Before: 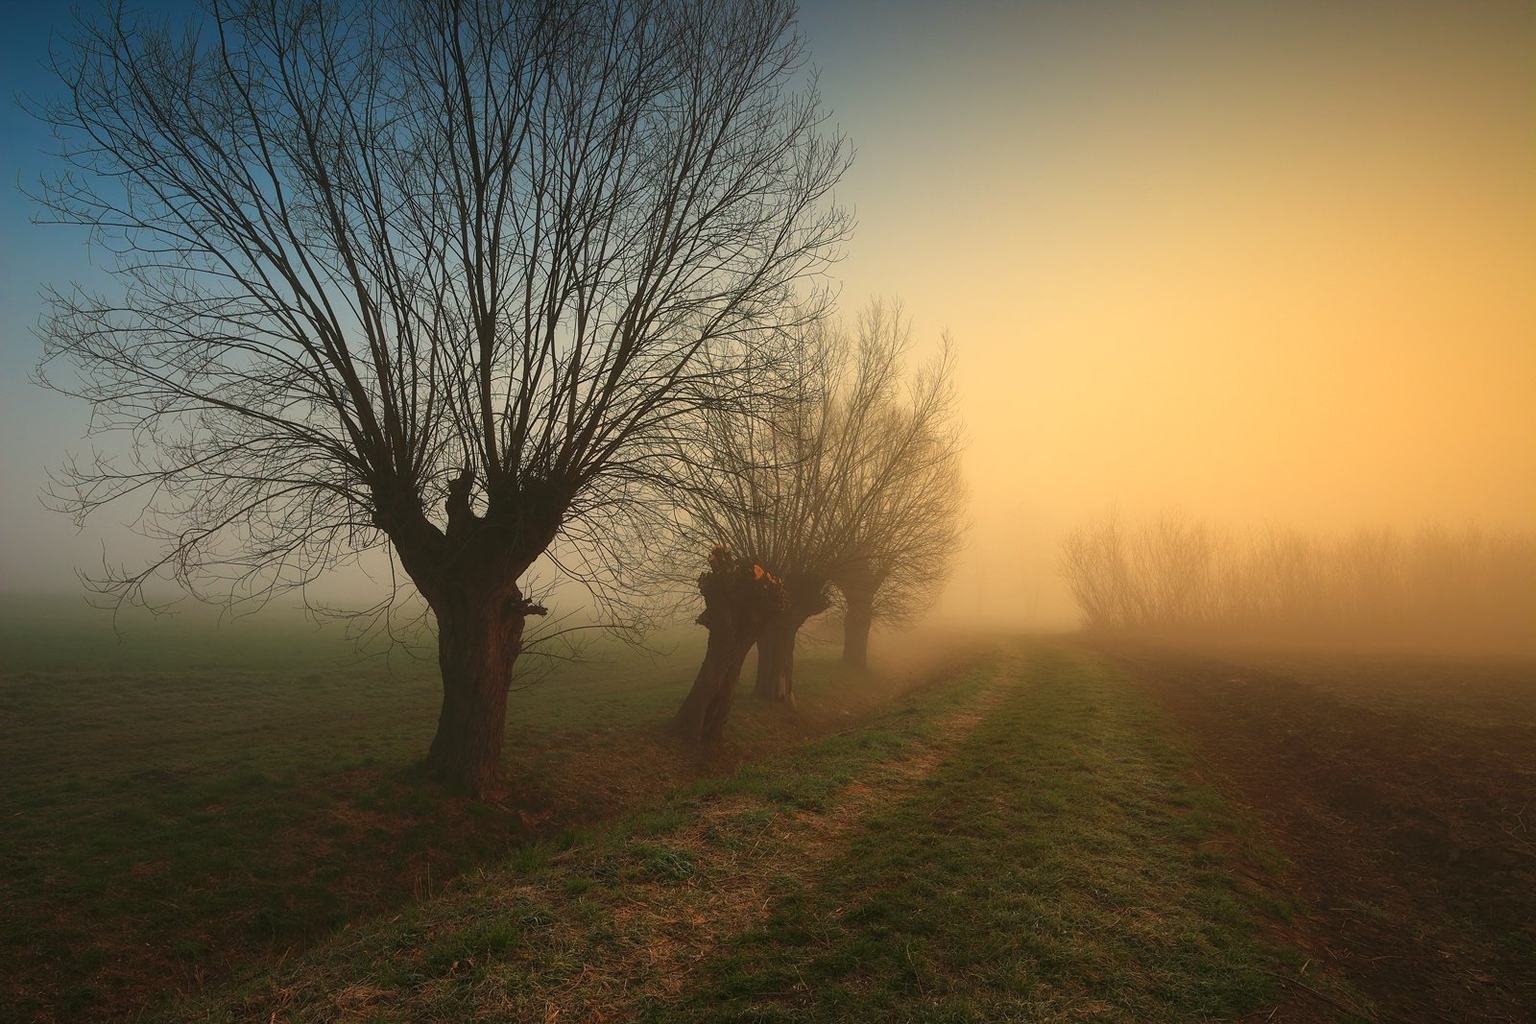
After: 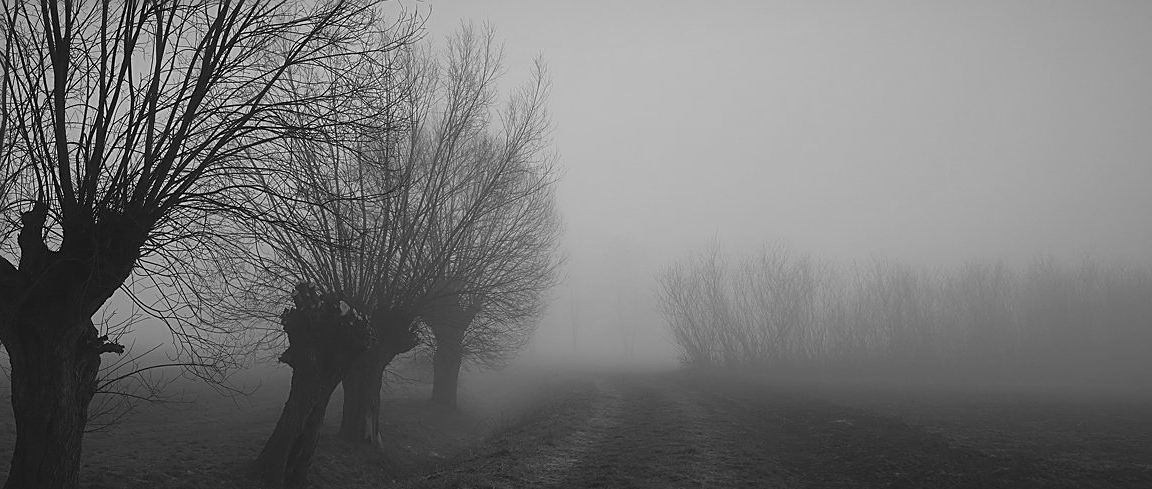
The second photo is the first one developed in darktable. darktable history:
crop and rotate: left 27.938%, top 27.046%, bottom 27.046%
sharpen: on, module defaults
color calibration: output gray [0.246, 0.254, 0.501, 0], gray › normalize channels true, illuminant same as pipeline (D50), adaptation XYZ, x 0.346, y 0.359, gamut compression 0
